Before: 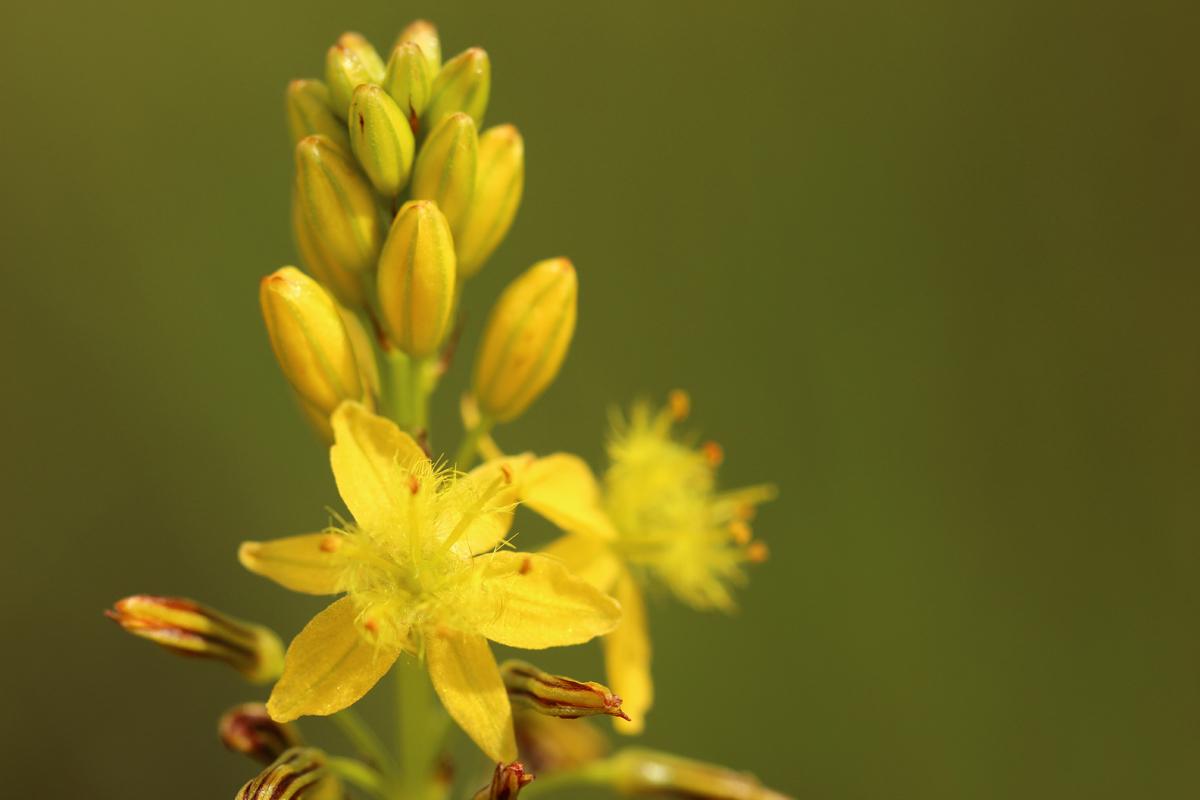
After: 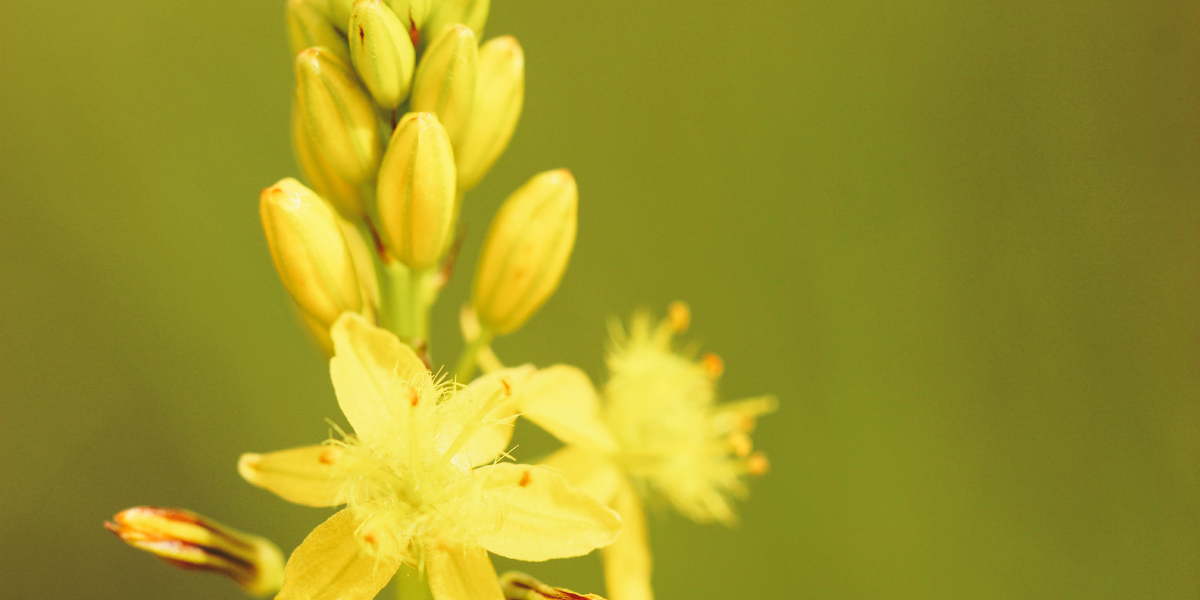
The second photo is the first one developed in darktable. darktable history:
contrast brightness saturation: contrast -0.15, brightness 0.05, saturation -0.12
base curve: curves: ch0 [(0, 0) (0.032, 0.037) (0.105, 0.228) (0.435, 0.76) (0.856, 0.983) (1, 1)], preserve colors none
local contrast: on, module defaults
crop: top 11.038%, bottom 13.962%
